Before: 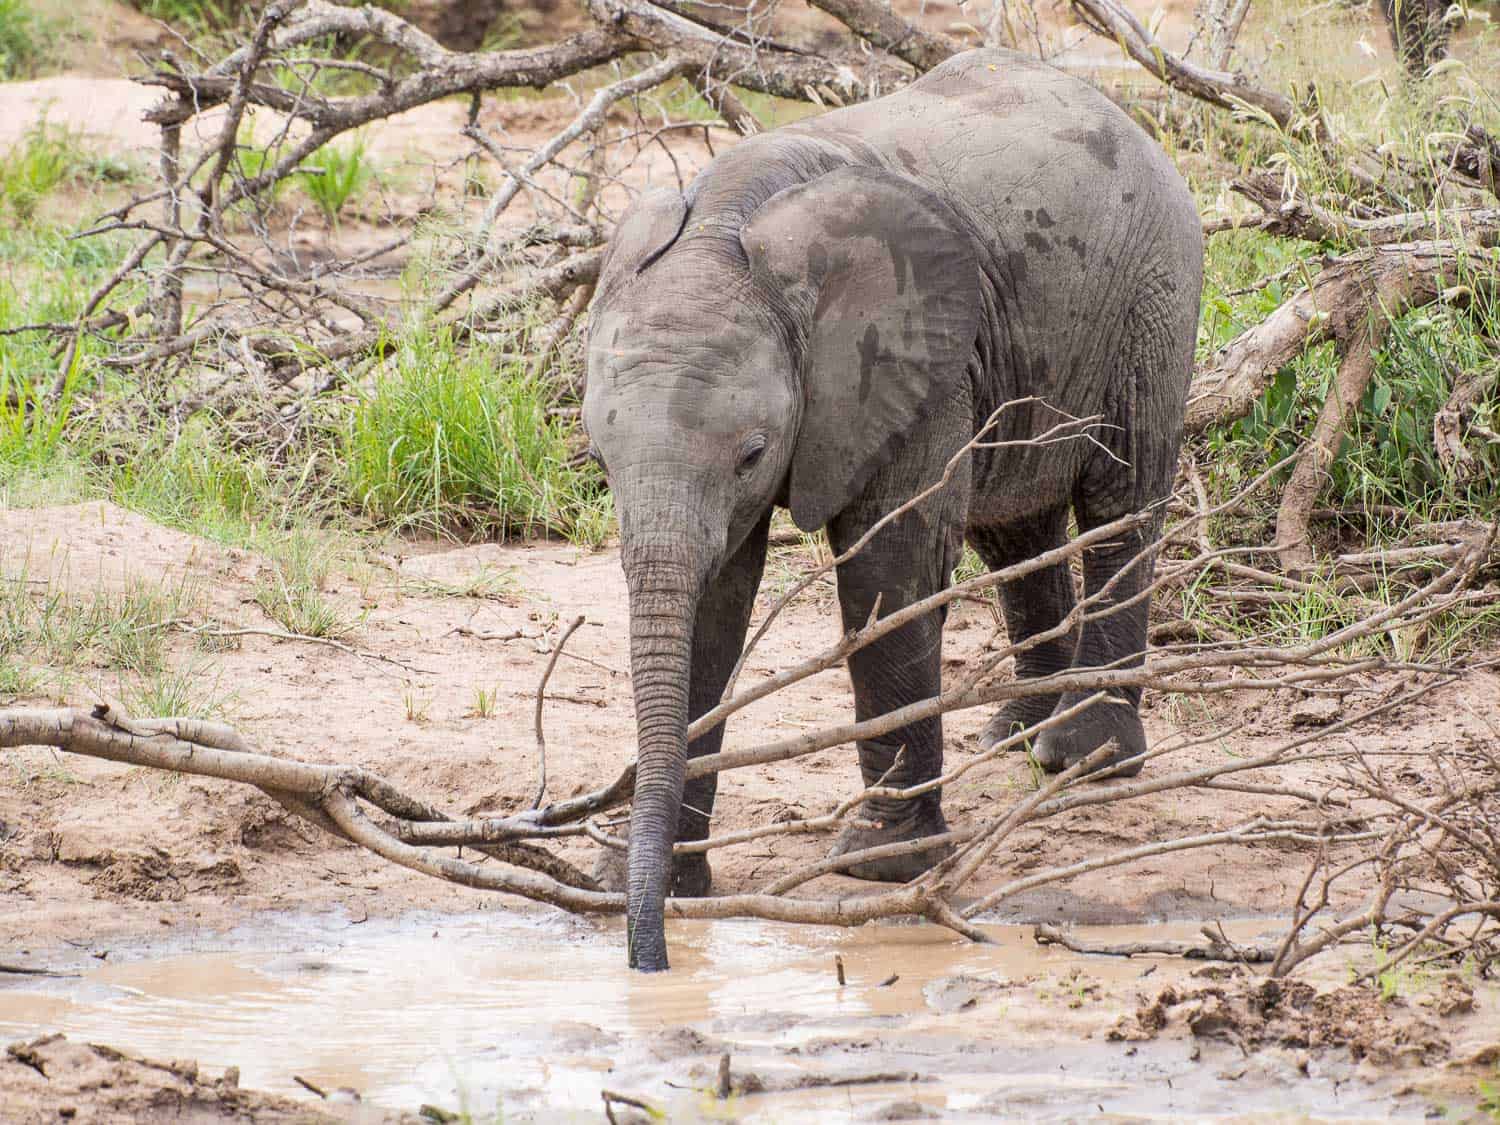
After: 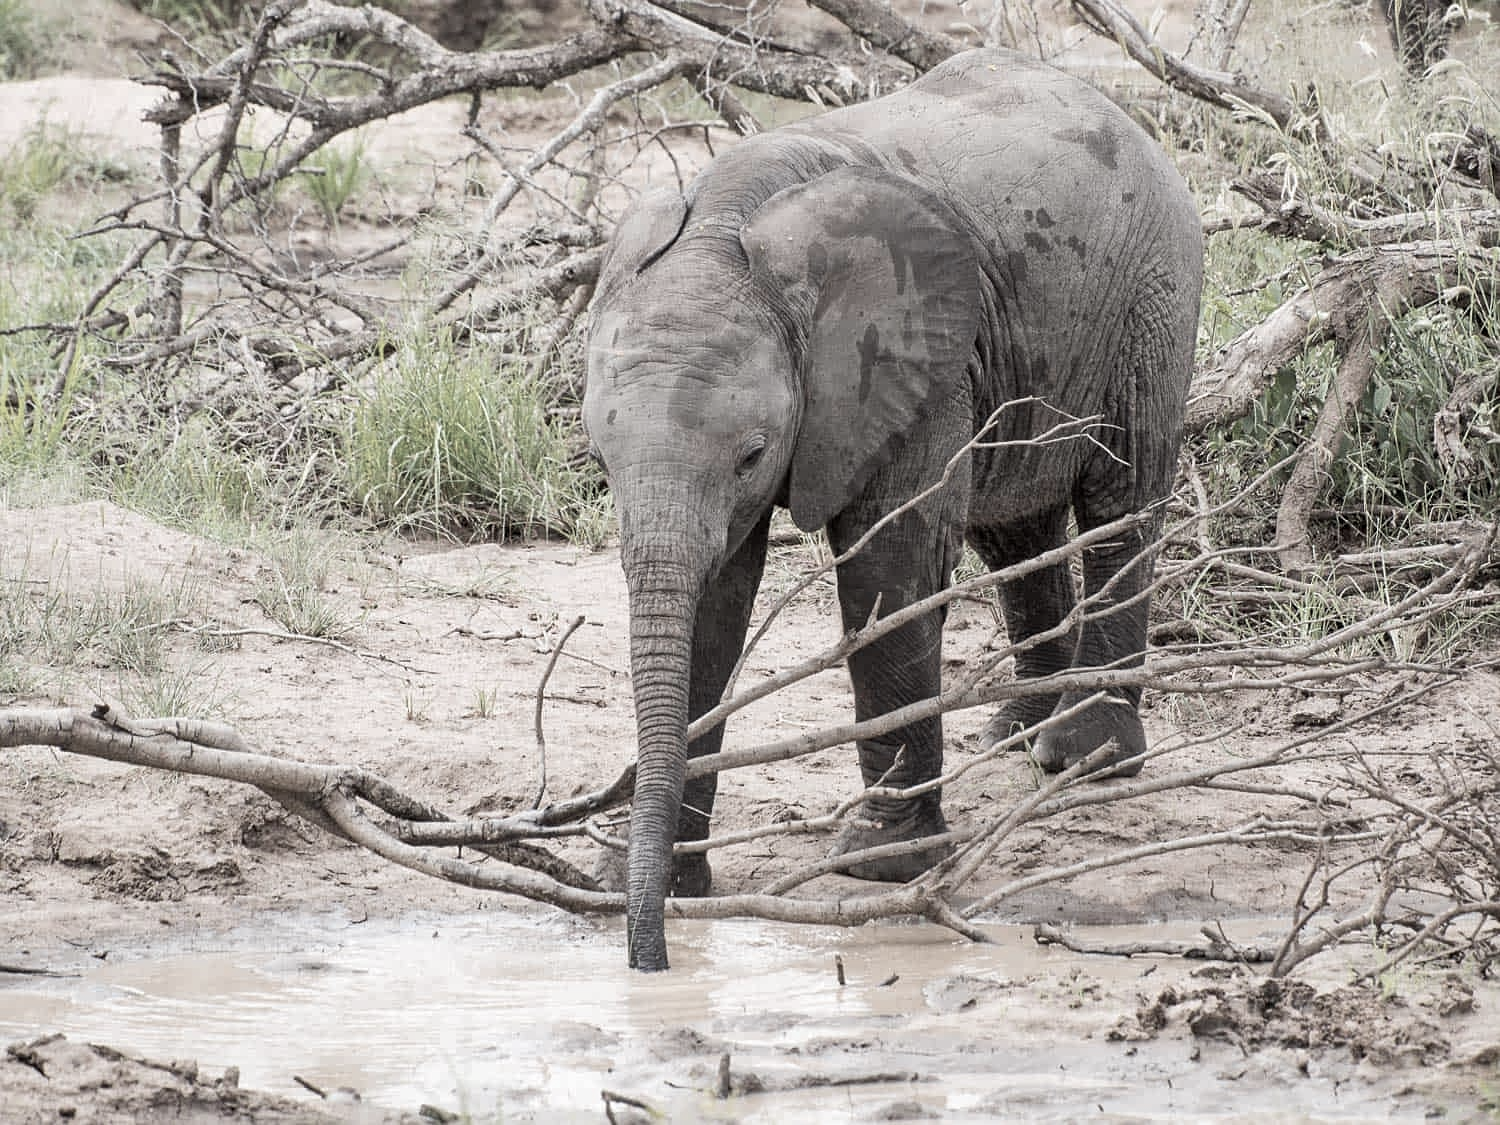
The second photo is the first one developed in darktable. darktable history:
color zones: curves: ch1 [(0.238, 0.163) (0.476, 0.2) (0.733, 0.322) (0.848, 0.134)]
sharpen: amount 0.214
